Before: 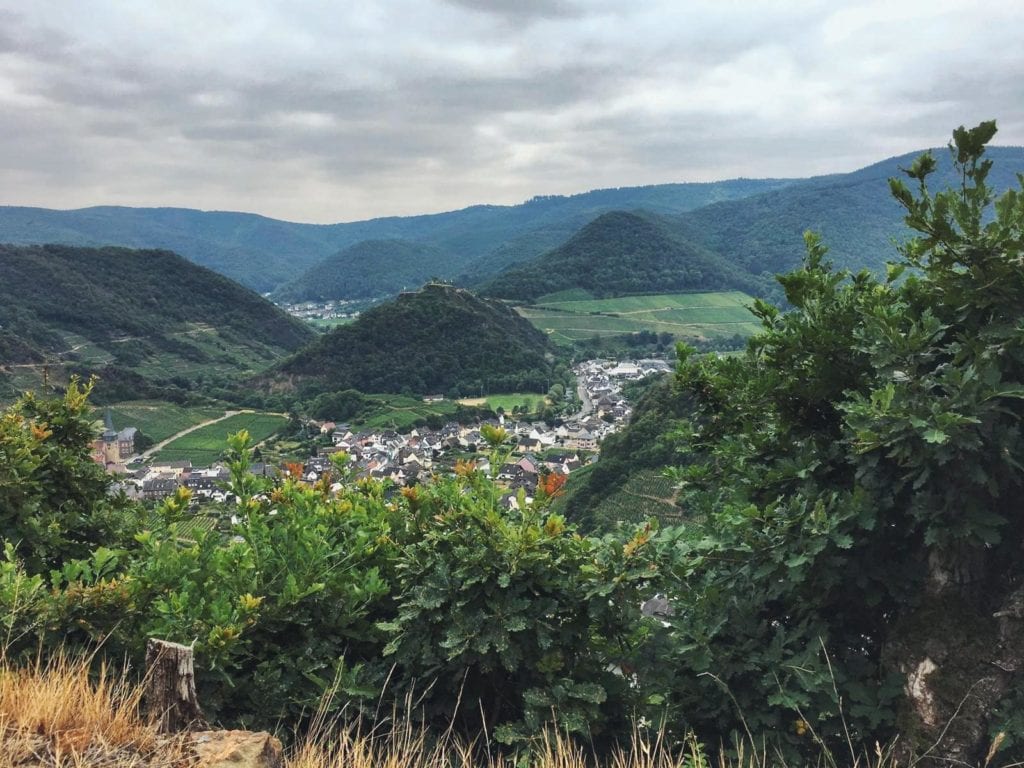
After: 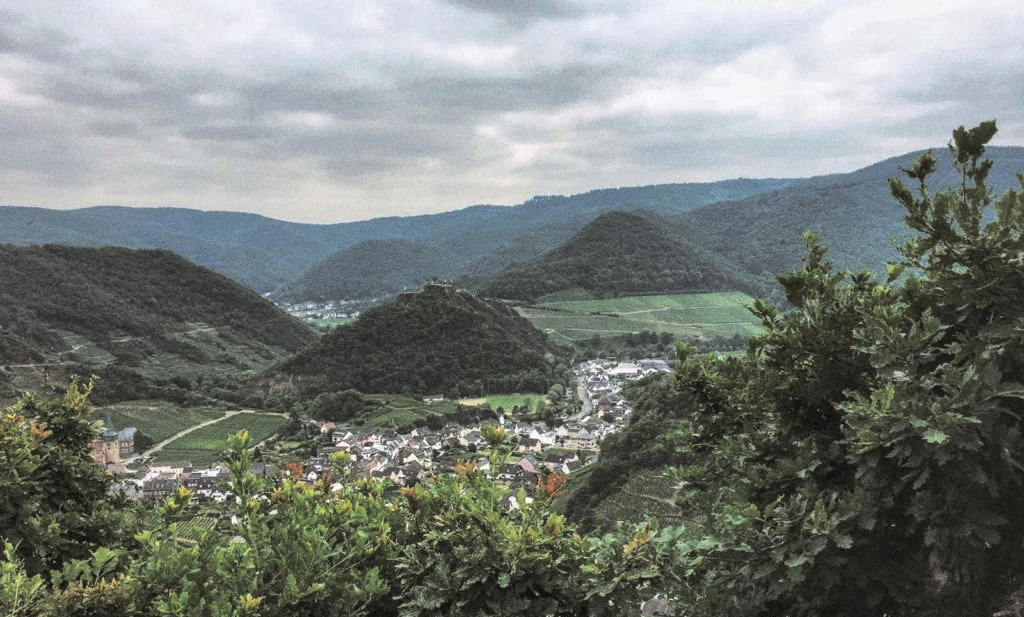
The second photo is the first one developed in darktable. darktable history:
split-toning: shadows › hue 46.8°, shadows › saturation 0.17, highlights › hue 316.8°, highlights › saturation 0.27, balance -51.82
white balance: emerald 1
grain: coarseness 0.09 ISO
local contrast: on, module defaults
crop: bottom 19.644%
